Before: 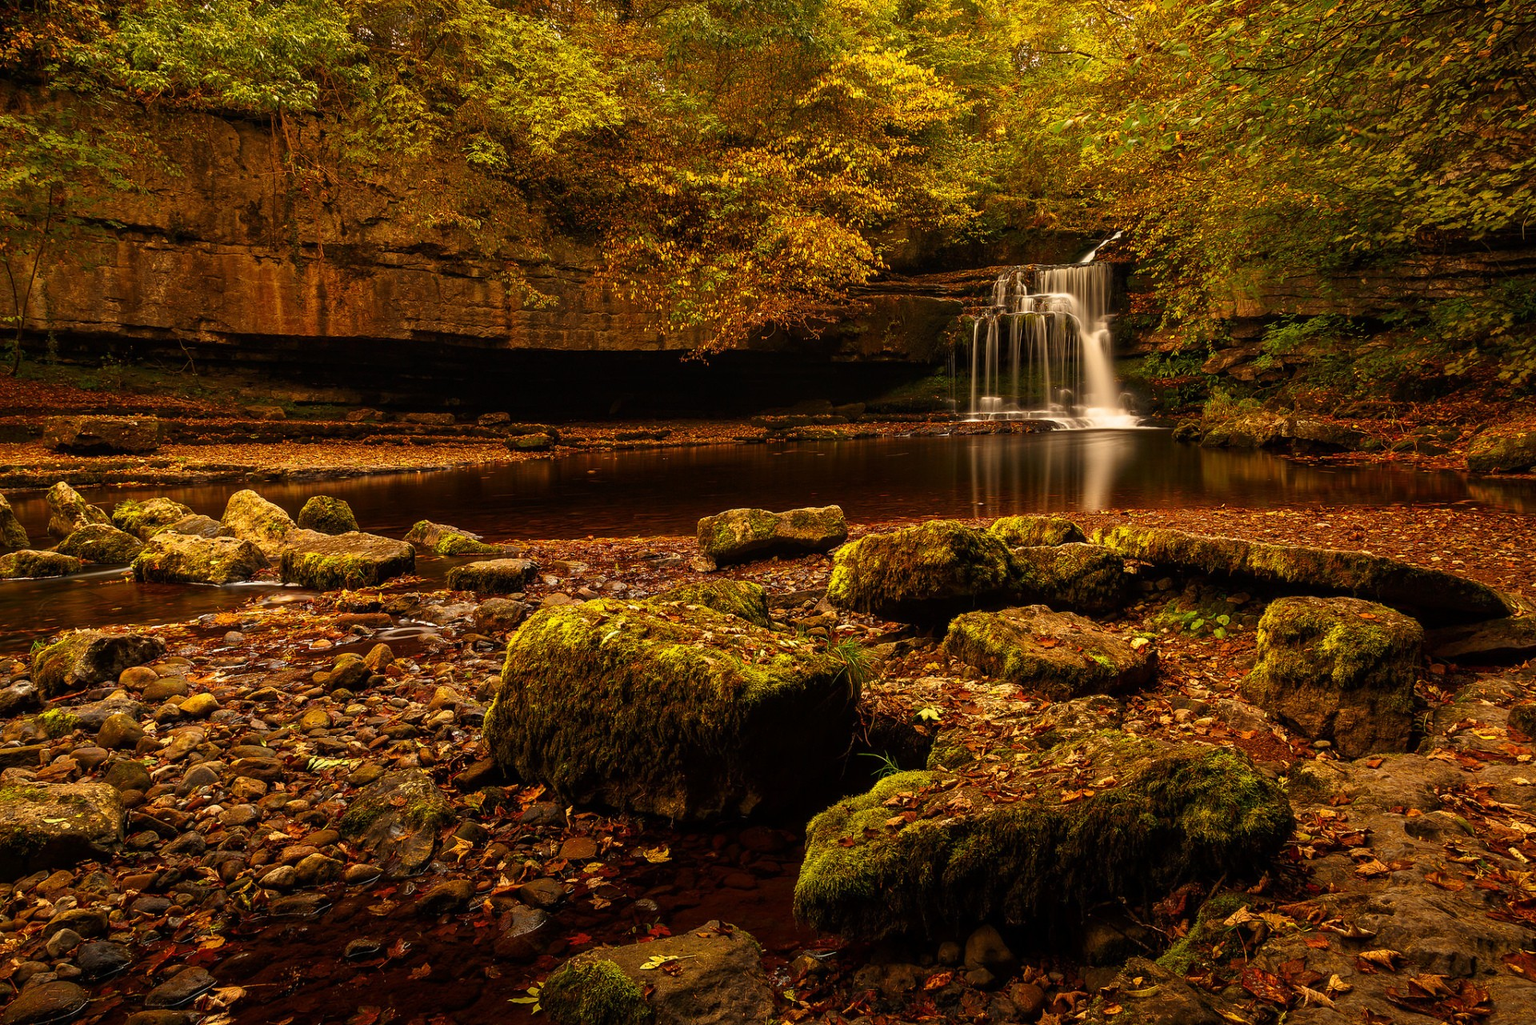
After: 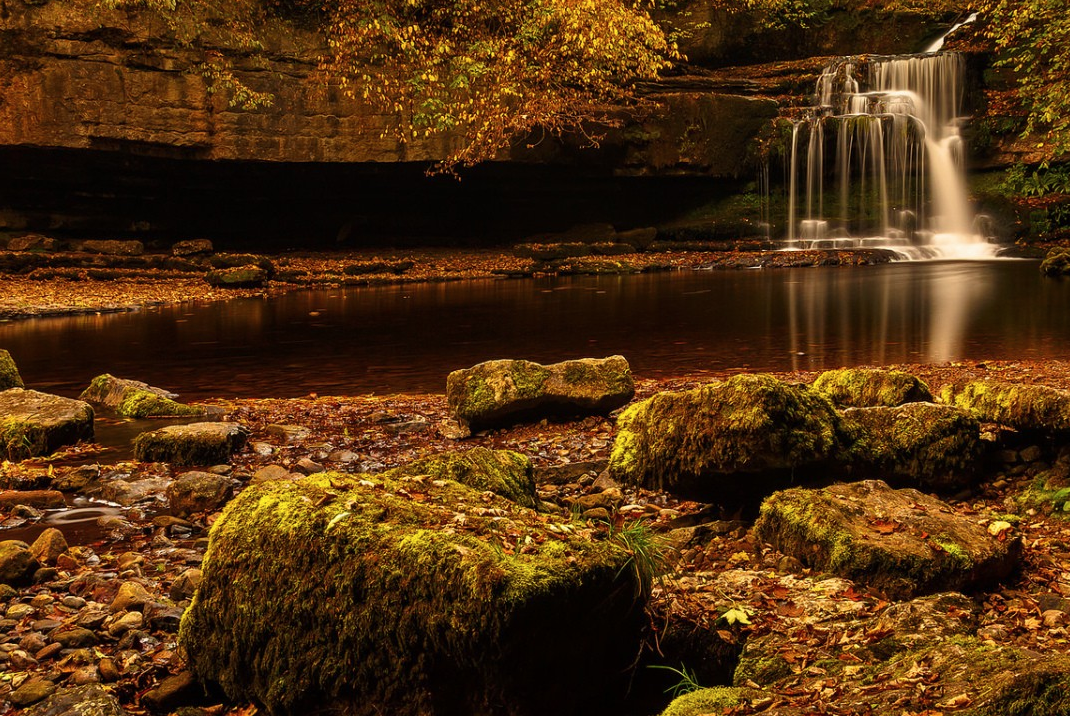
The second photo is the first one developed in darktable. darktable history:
contrast brightness saturation: saturation -0.05
crop and rotate: left 22.173%, top 21.619%, right 22.064%, bottom 22.449%
tone equalizer: mask exposure compensation -0.506 EV
